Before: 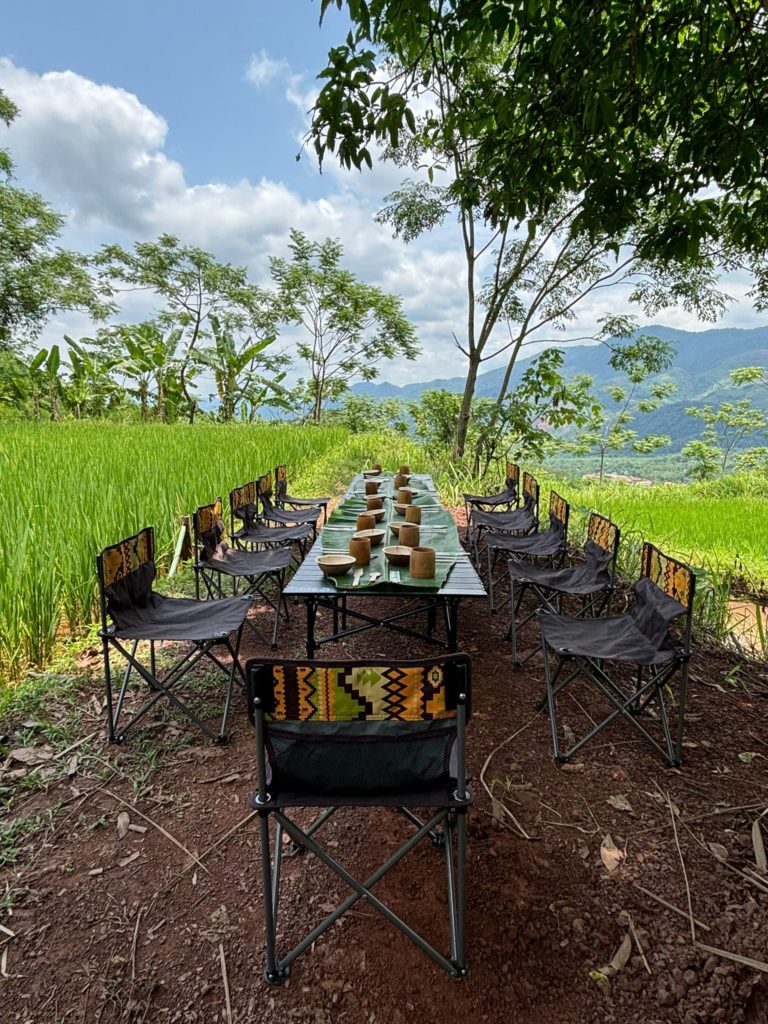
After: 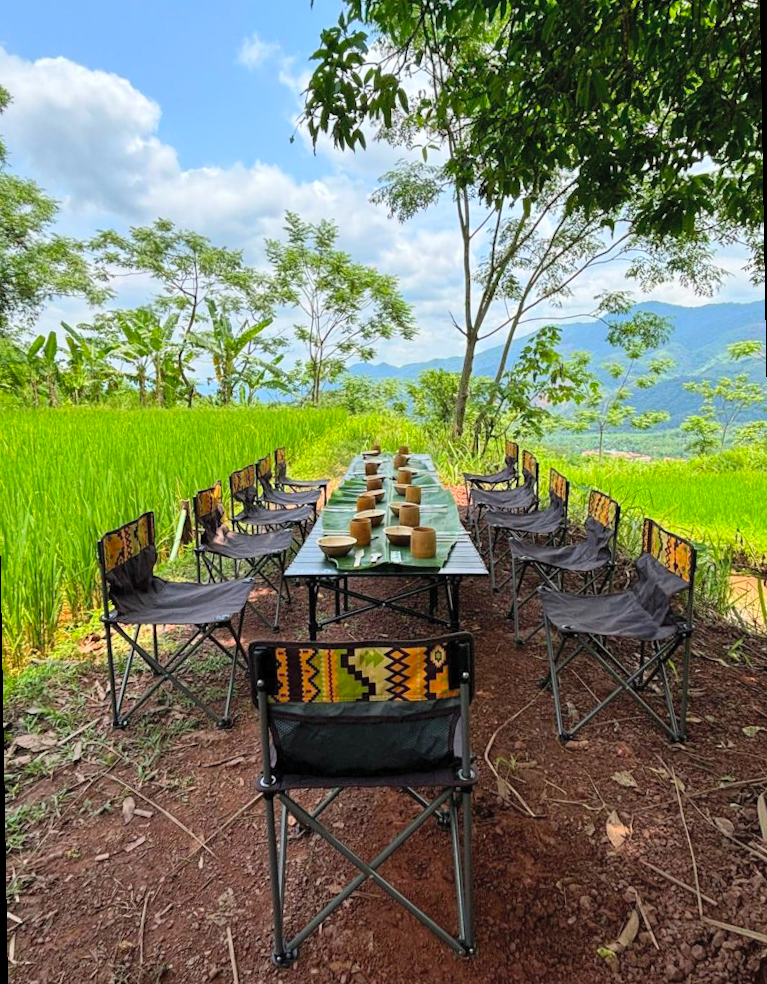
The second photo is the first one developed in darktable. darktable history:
contrast brightness saturation: contrast 0.07, brightness 0.18, saturation 0.4
rotate and perspective: rotation -1°, crop left 0.011, crop right 0.989, crop top 0.025, crop bottom 0.975
